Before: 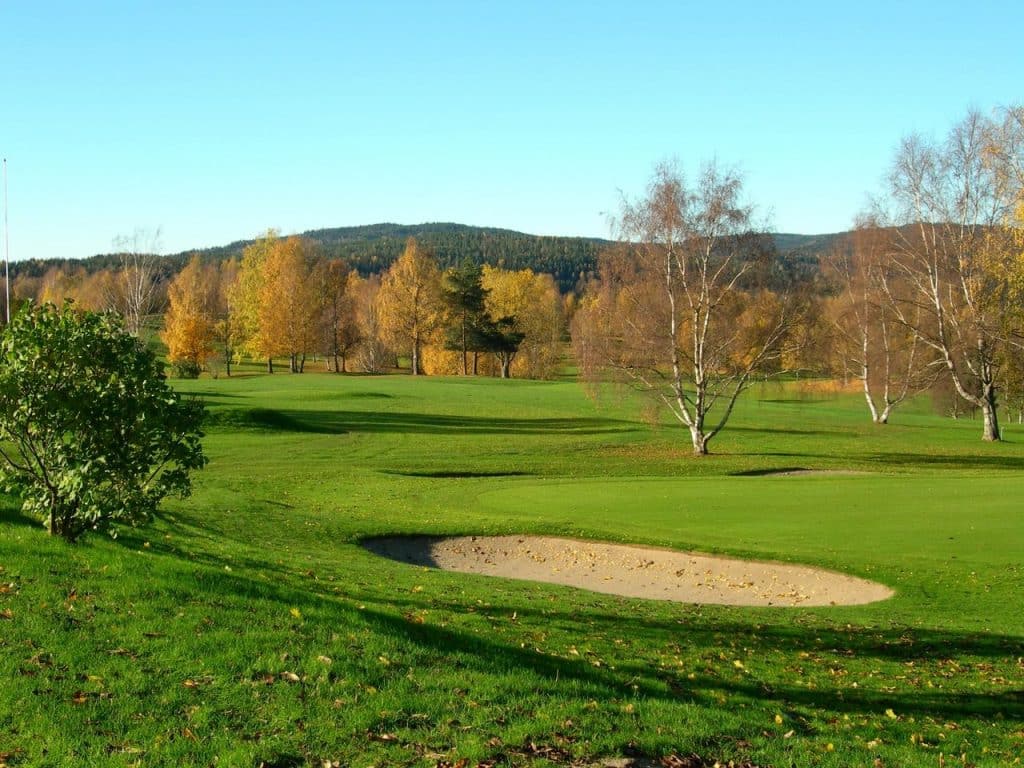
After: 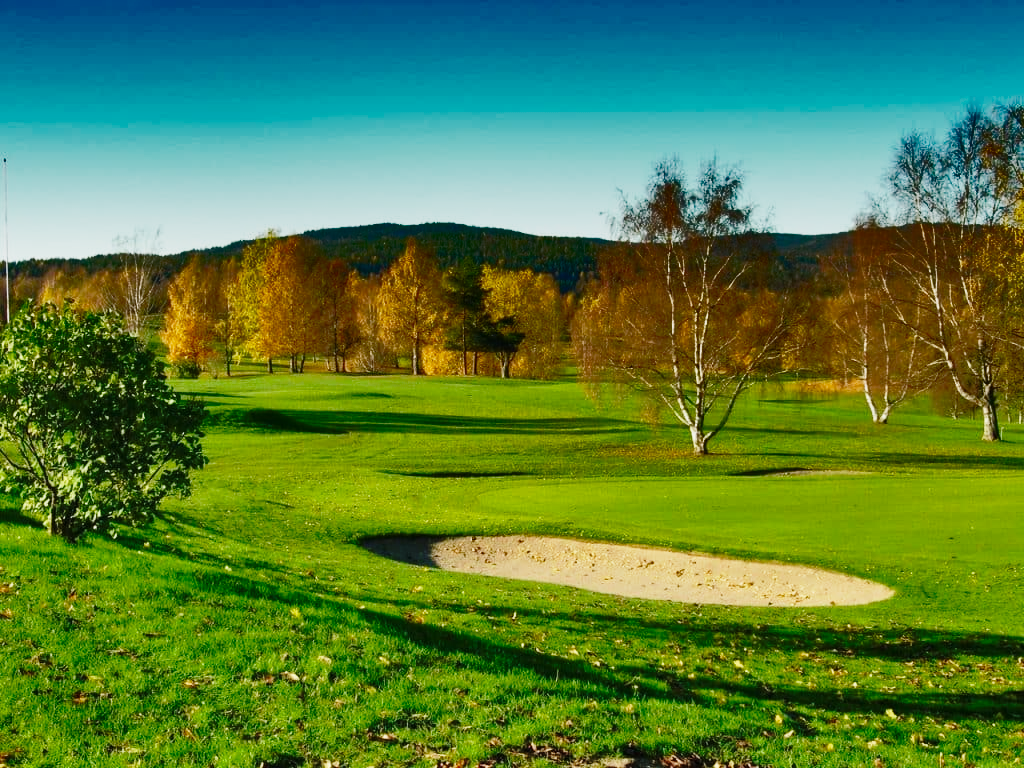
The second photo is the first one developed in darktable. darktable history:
shadows and highlights: radius 123.98, shadows 100, white point adjustment -3, highlights -100, highlights color adjustment 89.84%, soften with gaussian
base curve: curves: ch0 [(0, 0) (0.028, 0.03) (0.121, 0.232) (0.46, 0.748) (0.859, 0.968) (1, 1)], preserve colors none
